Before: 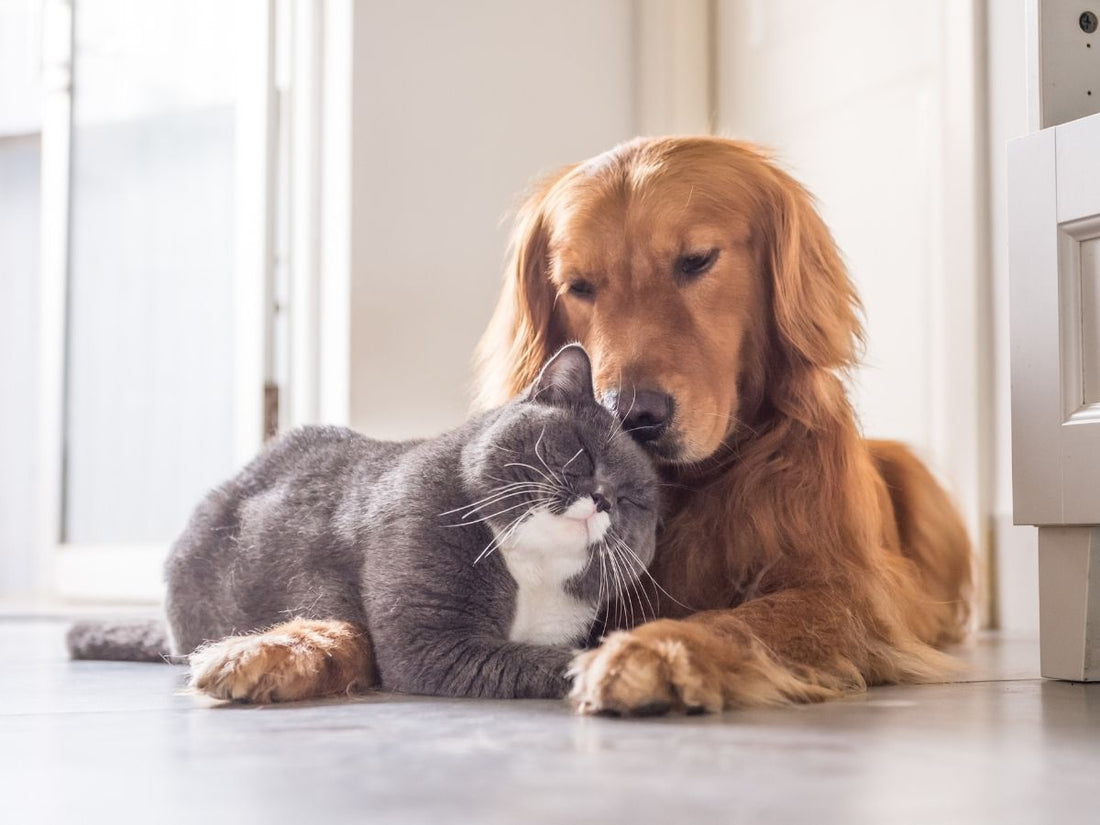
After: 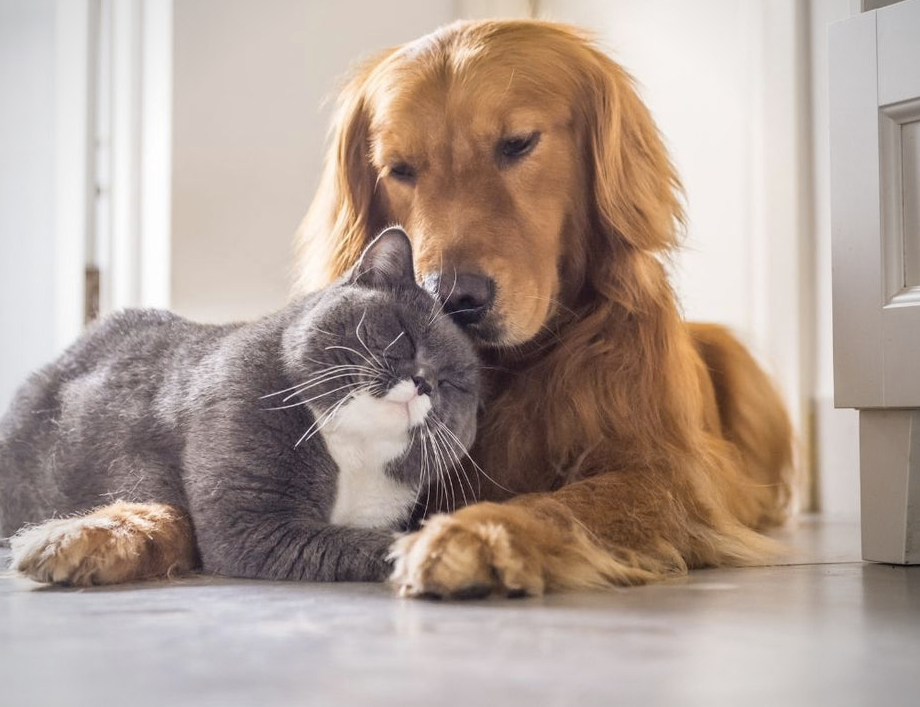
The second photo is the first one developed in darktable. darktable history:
color contrast: green-magenta contrast 0.8, blue-yellow contrast 1.1, unbound 0
crop: left 16.315%, top 14.246%
vignetting: fall-off radius 60.92%
